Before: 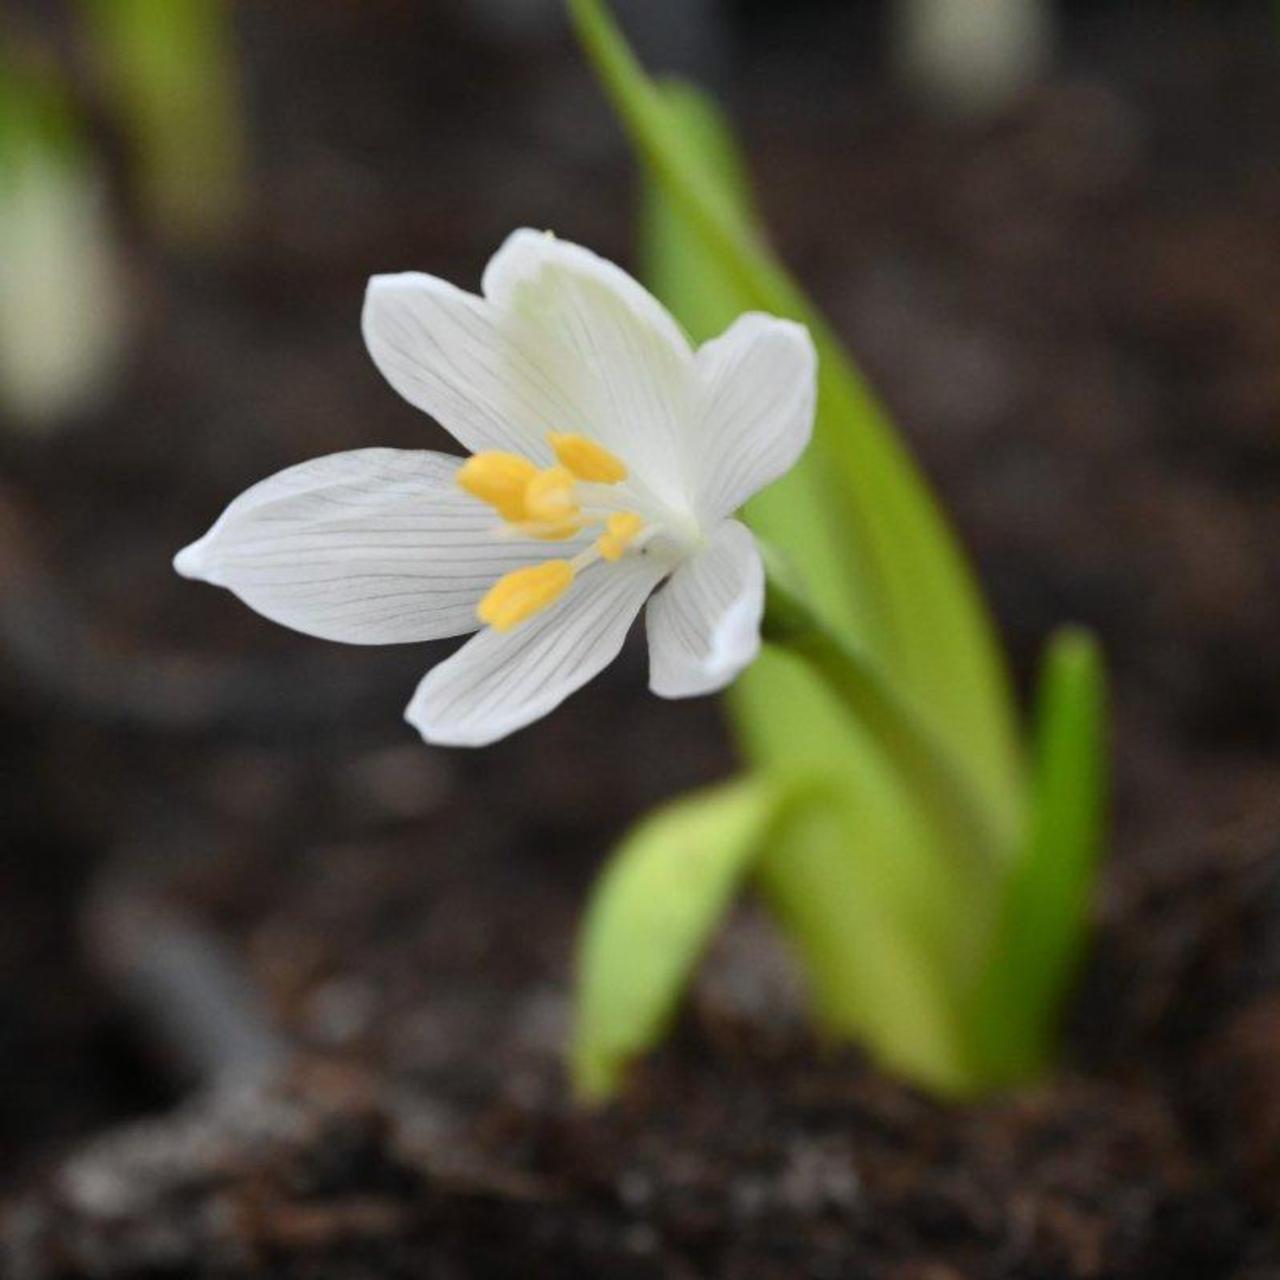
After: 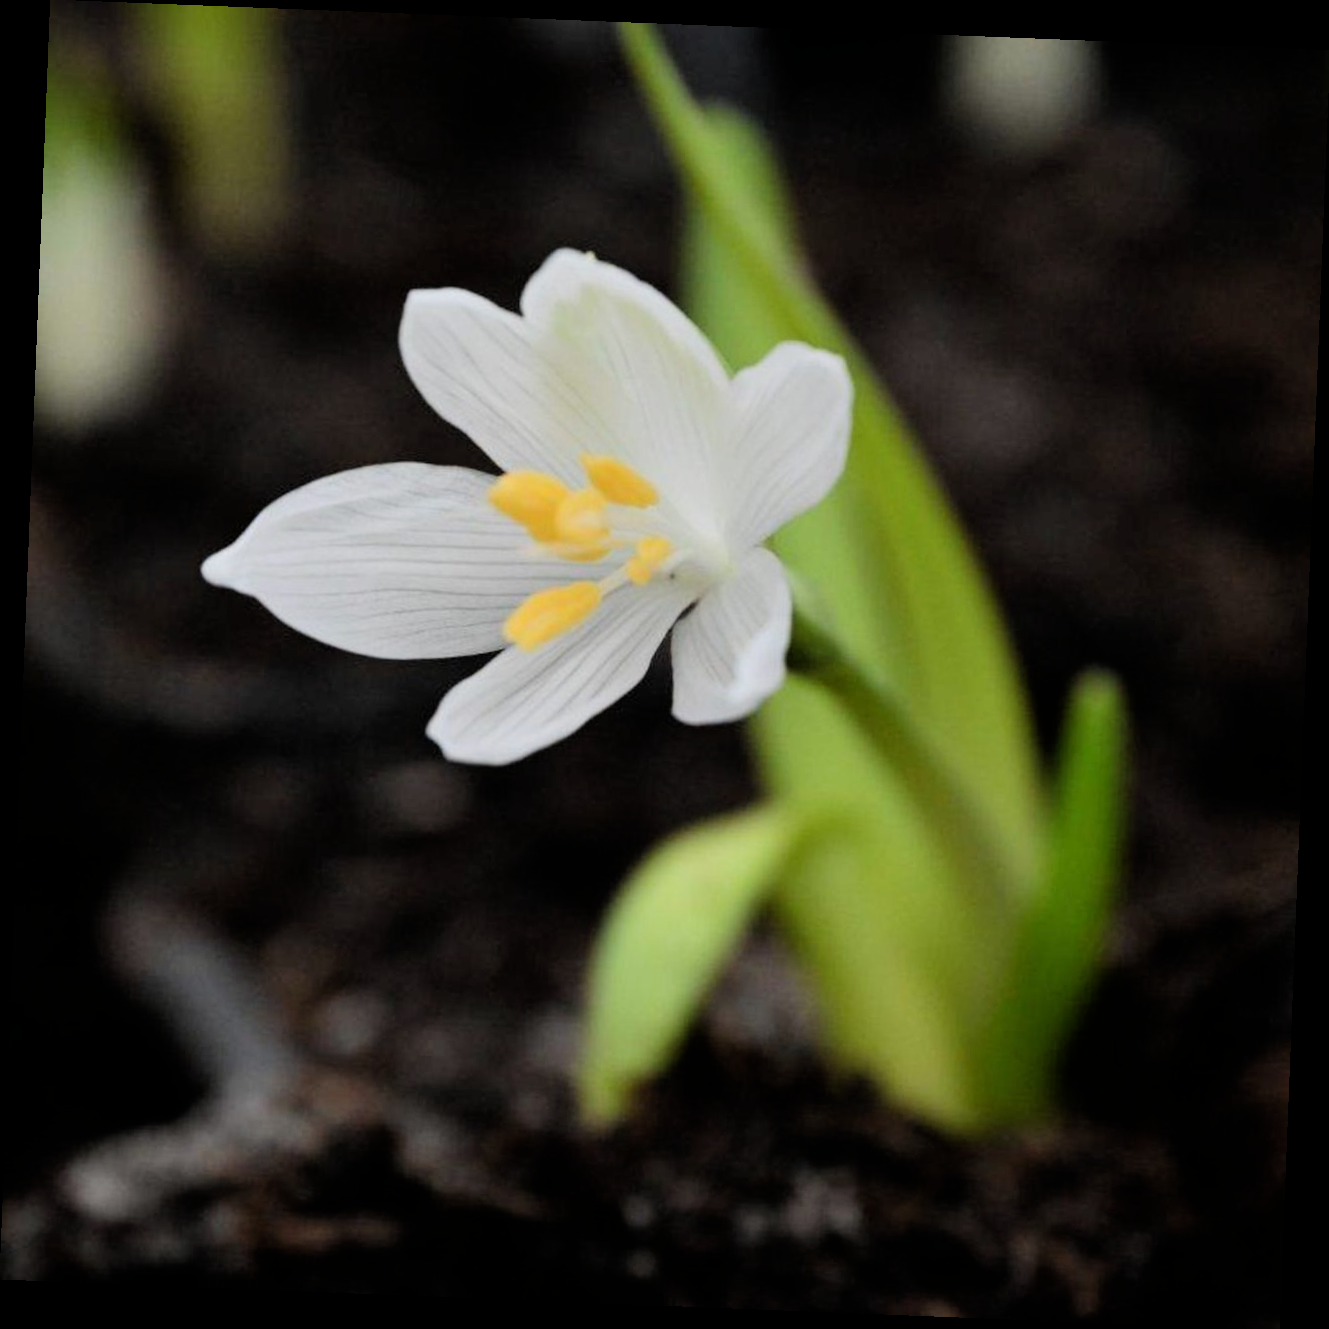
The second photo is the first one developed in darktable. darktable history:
rotate and perspective: rotation 2.27°, automatic cropping off
filmic rgb: black relative exposure -5 EV, white relative exposure 3.5 EV, hardness 3.19, contrast 1.2, highlights saturation mix -50%
